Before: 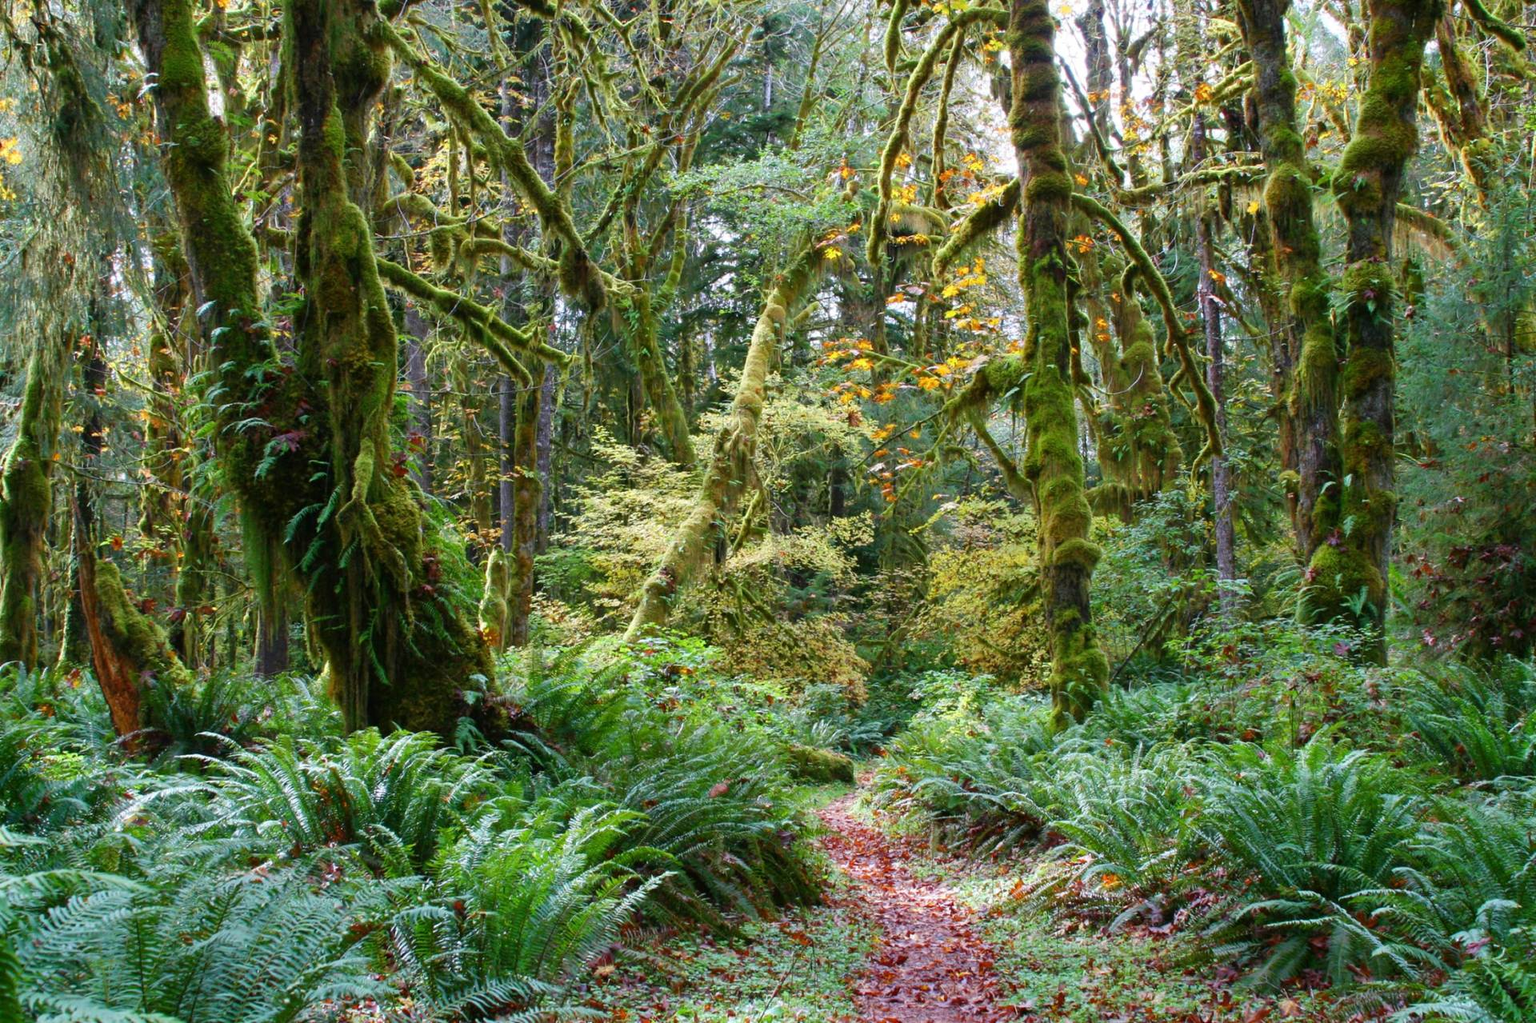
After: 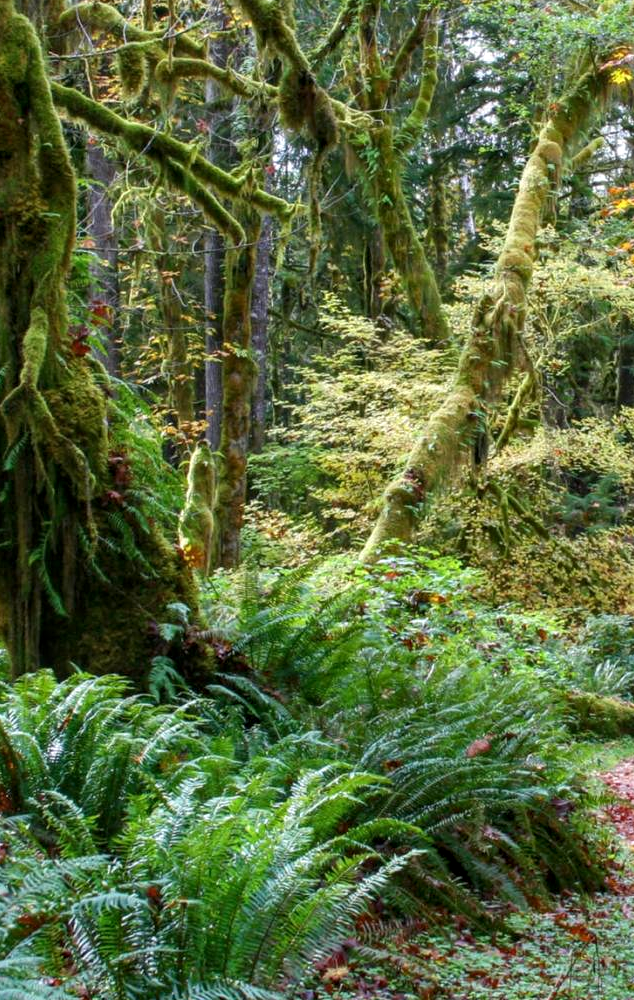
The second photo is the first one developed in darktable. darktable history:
local contrast: on, module defaults
crop and rotate: left 21.887%, top 18.791%, right 45.073%, bottom 2.974%
